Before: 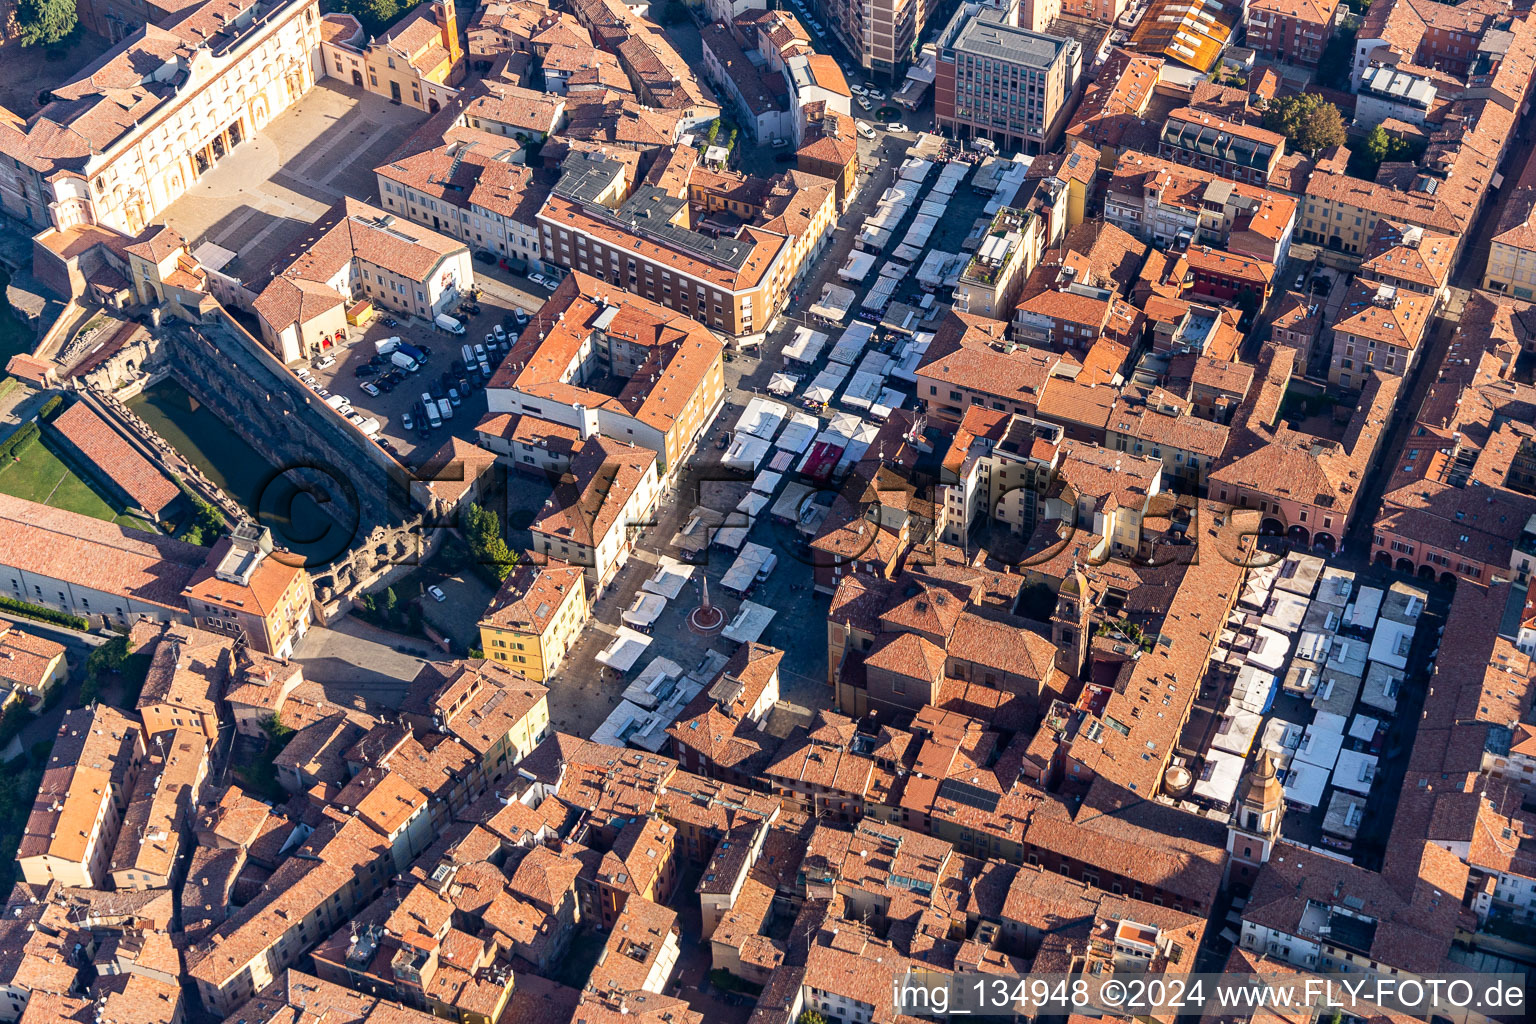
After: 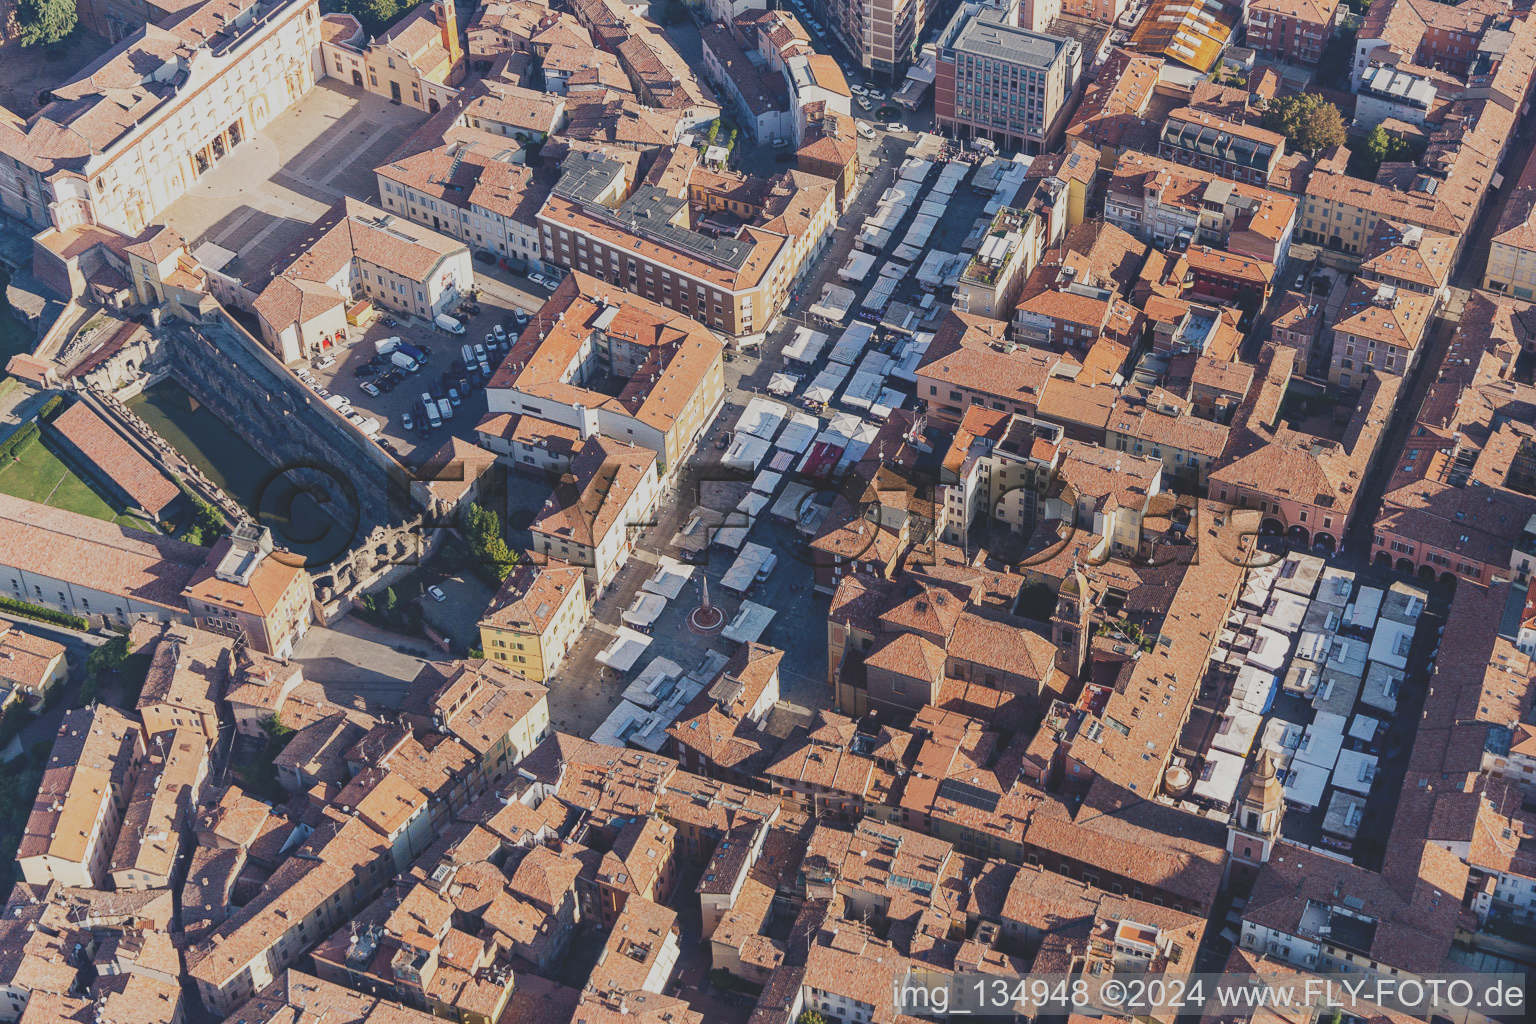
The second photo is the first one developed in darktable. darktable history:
local contrast: mode bilateral grid, contrast 99, coarseness 100, detail 90%, midtone range 0.2
filmic rgb: black relative exposure -7.82 EV, white relative exposure 4.3 EV, hardness 3.9, add noise in highlights 0.001, preserve chrominance no, color science v3 (2019), use custom middle-gray values true, contrast in highlights soft
exposure: black level correction -0.03, compensate highlight preservation false
